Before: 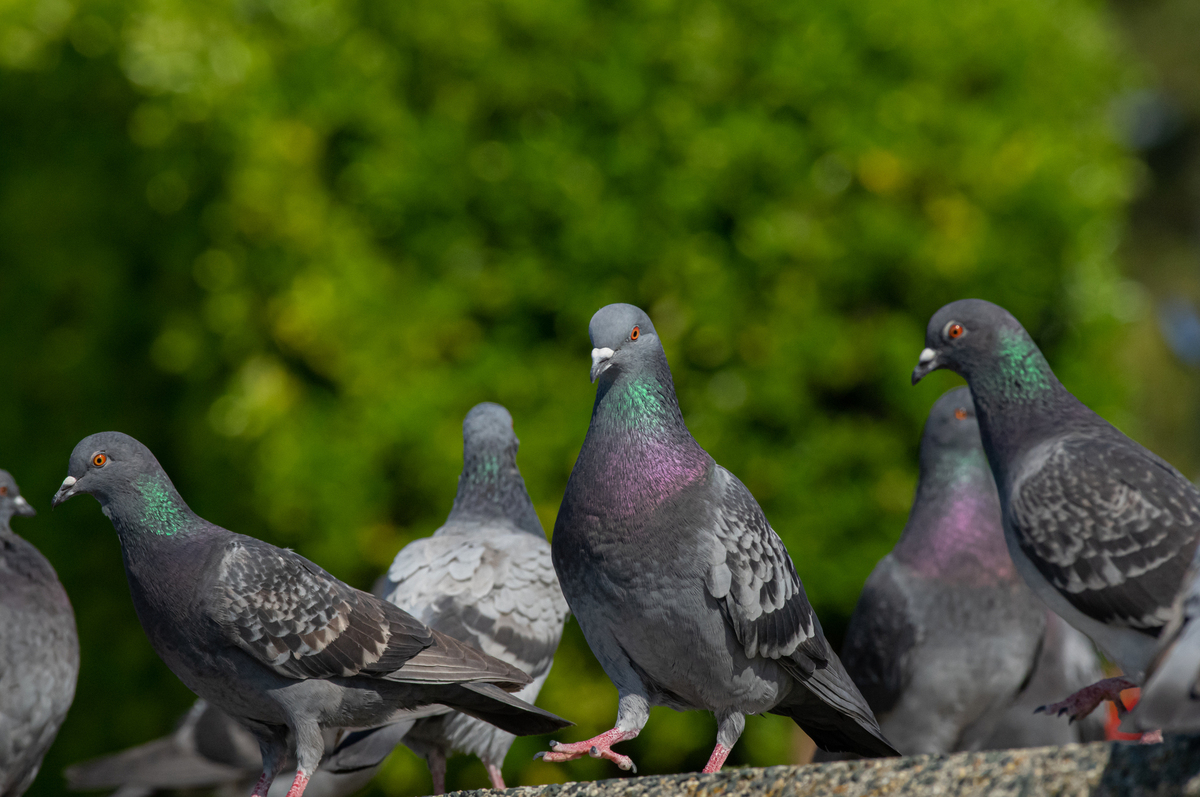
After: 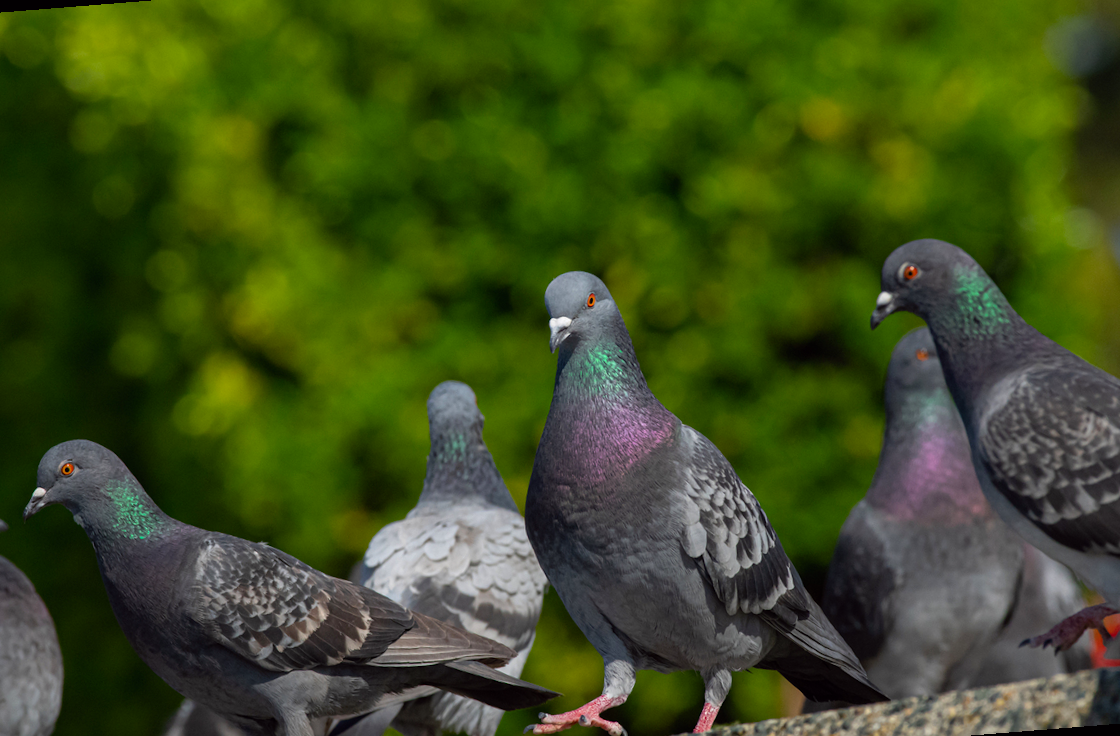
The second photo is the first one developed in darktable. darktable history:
rotate and perspective: rotation -4.57°, crop left 0.054, crop right 0.944, crop top 0.087, crop bottom 0.914
color balance: lift [1, 1, 0.999, 1.001], gamma [1, 1.003, 1.005, 0.995], gain [1, 0.992, 0.988, 1.012], contrast 5%, output saturation 110%
